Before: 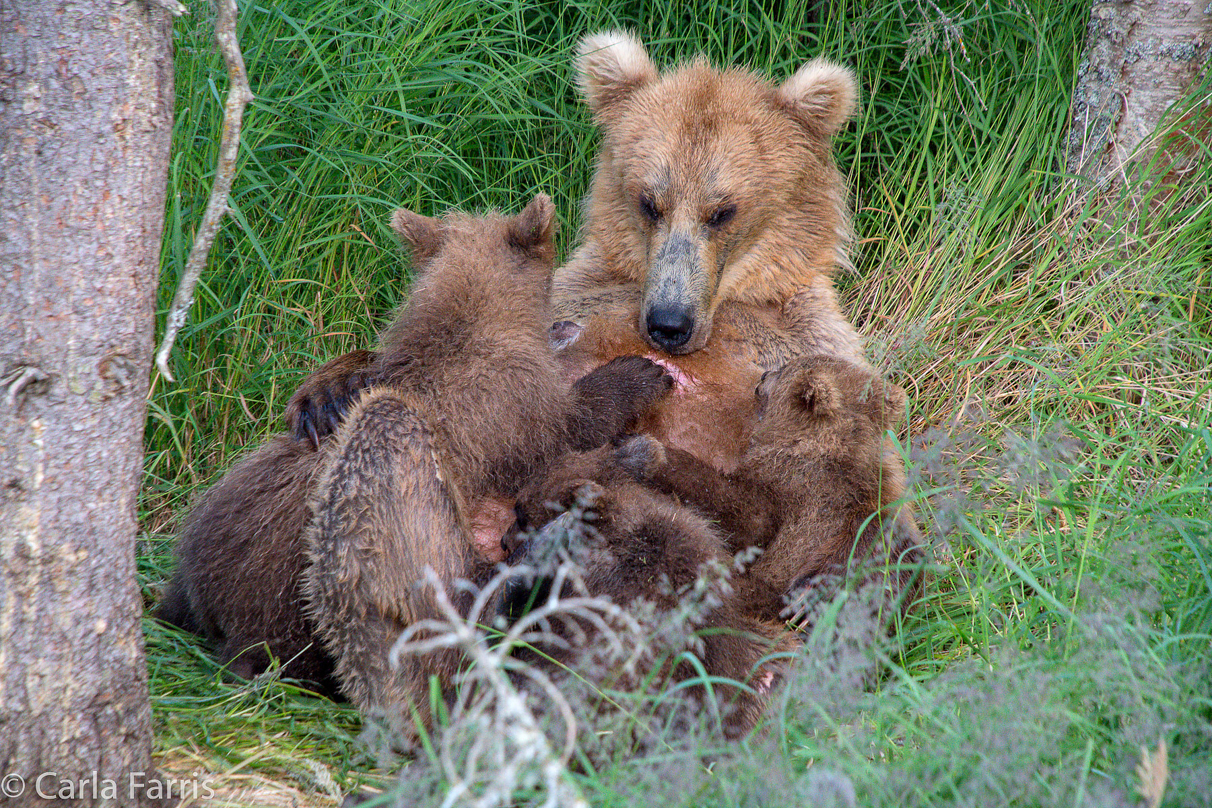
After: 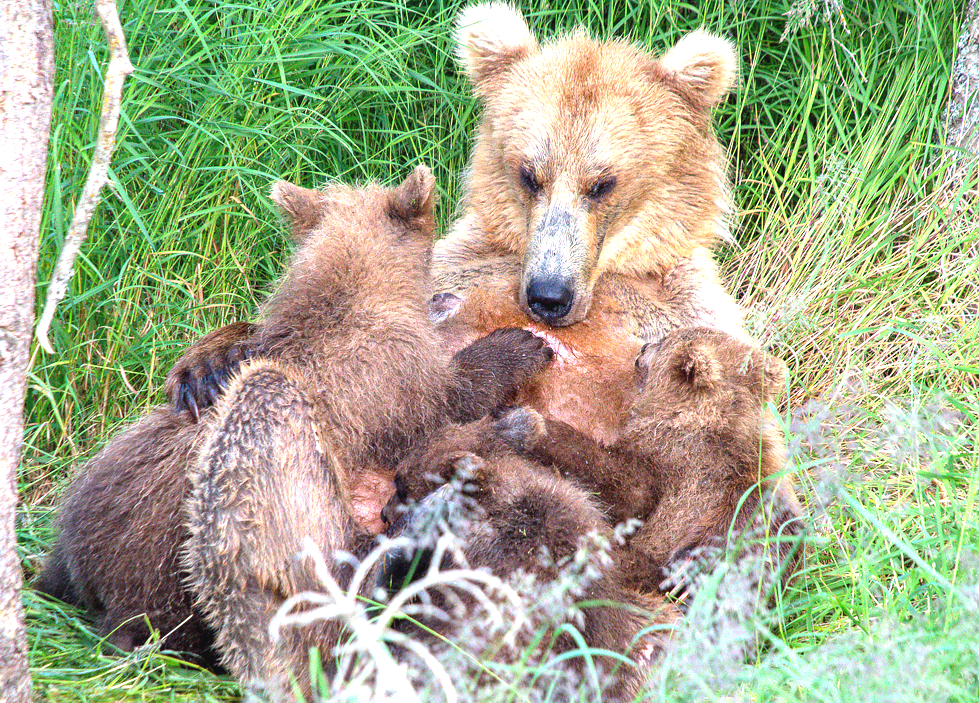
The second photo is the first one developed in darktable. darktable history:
exposure: black level correction -0.002, exposure 1.364 EV, compensate highlight preservation false
crop: left 9.983%, top 3.499%, right 9.208%, bottom 9.436%
